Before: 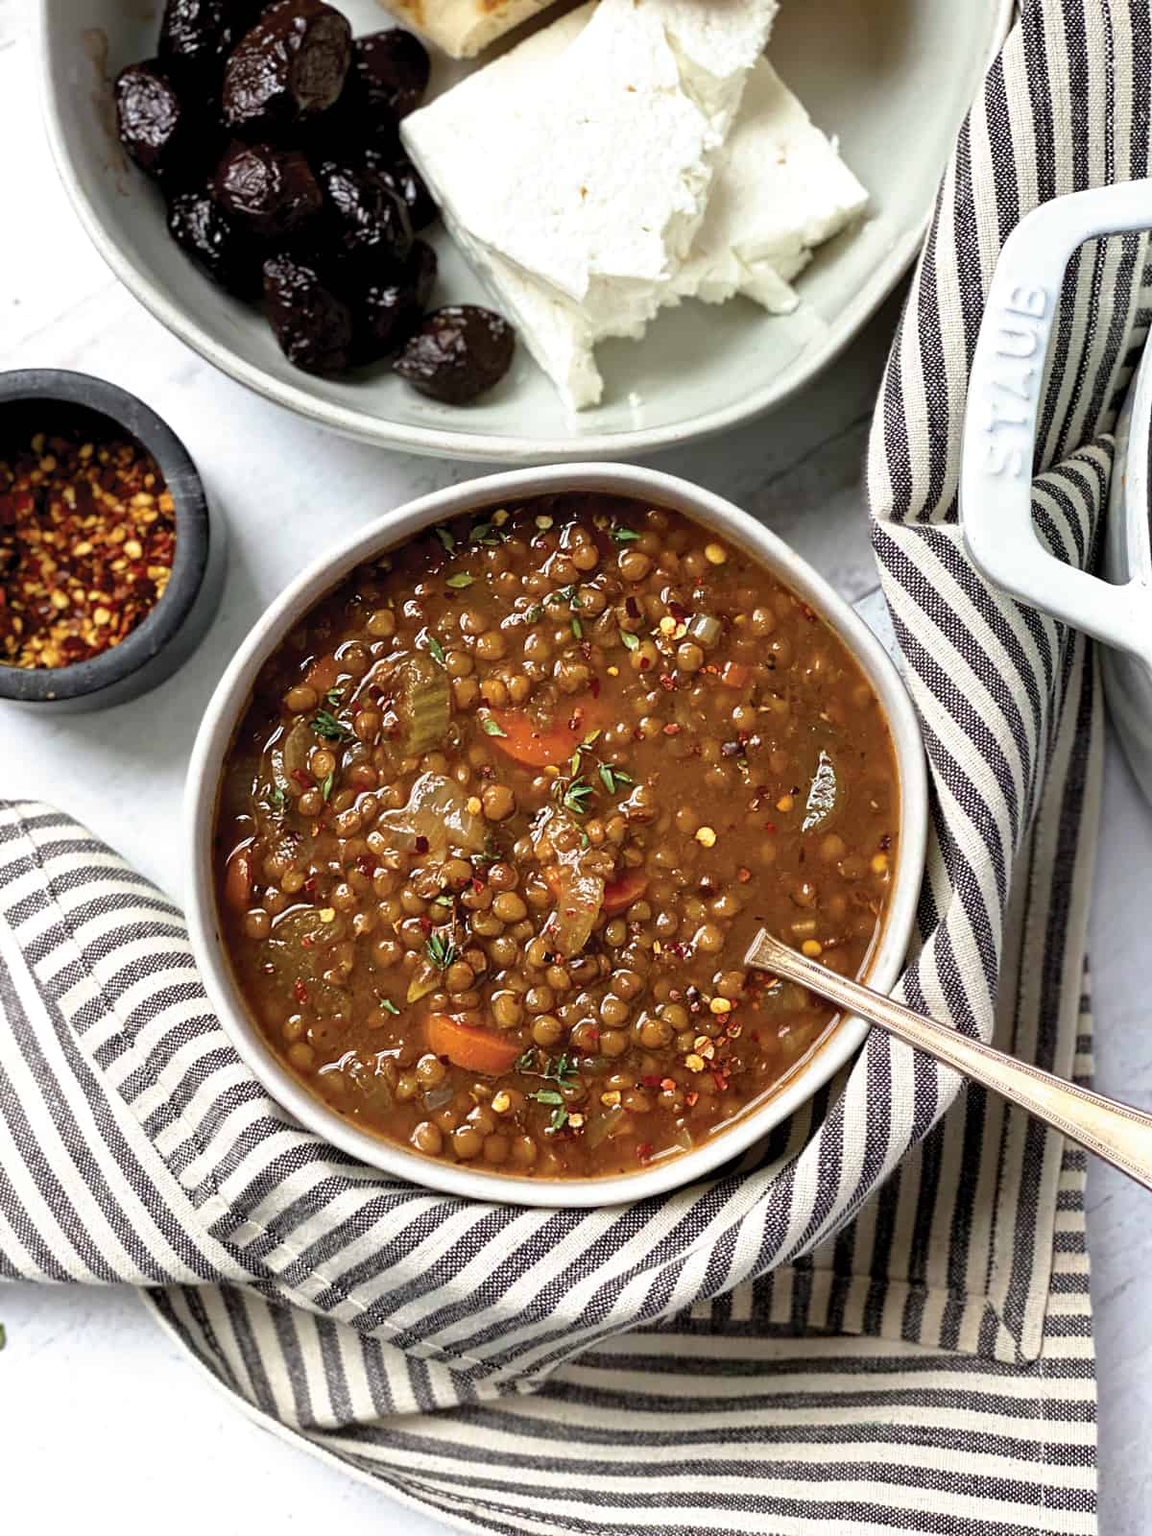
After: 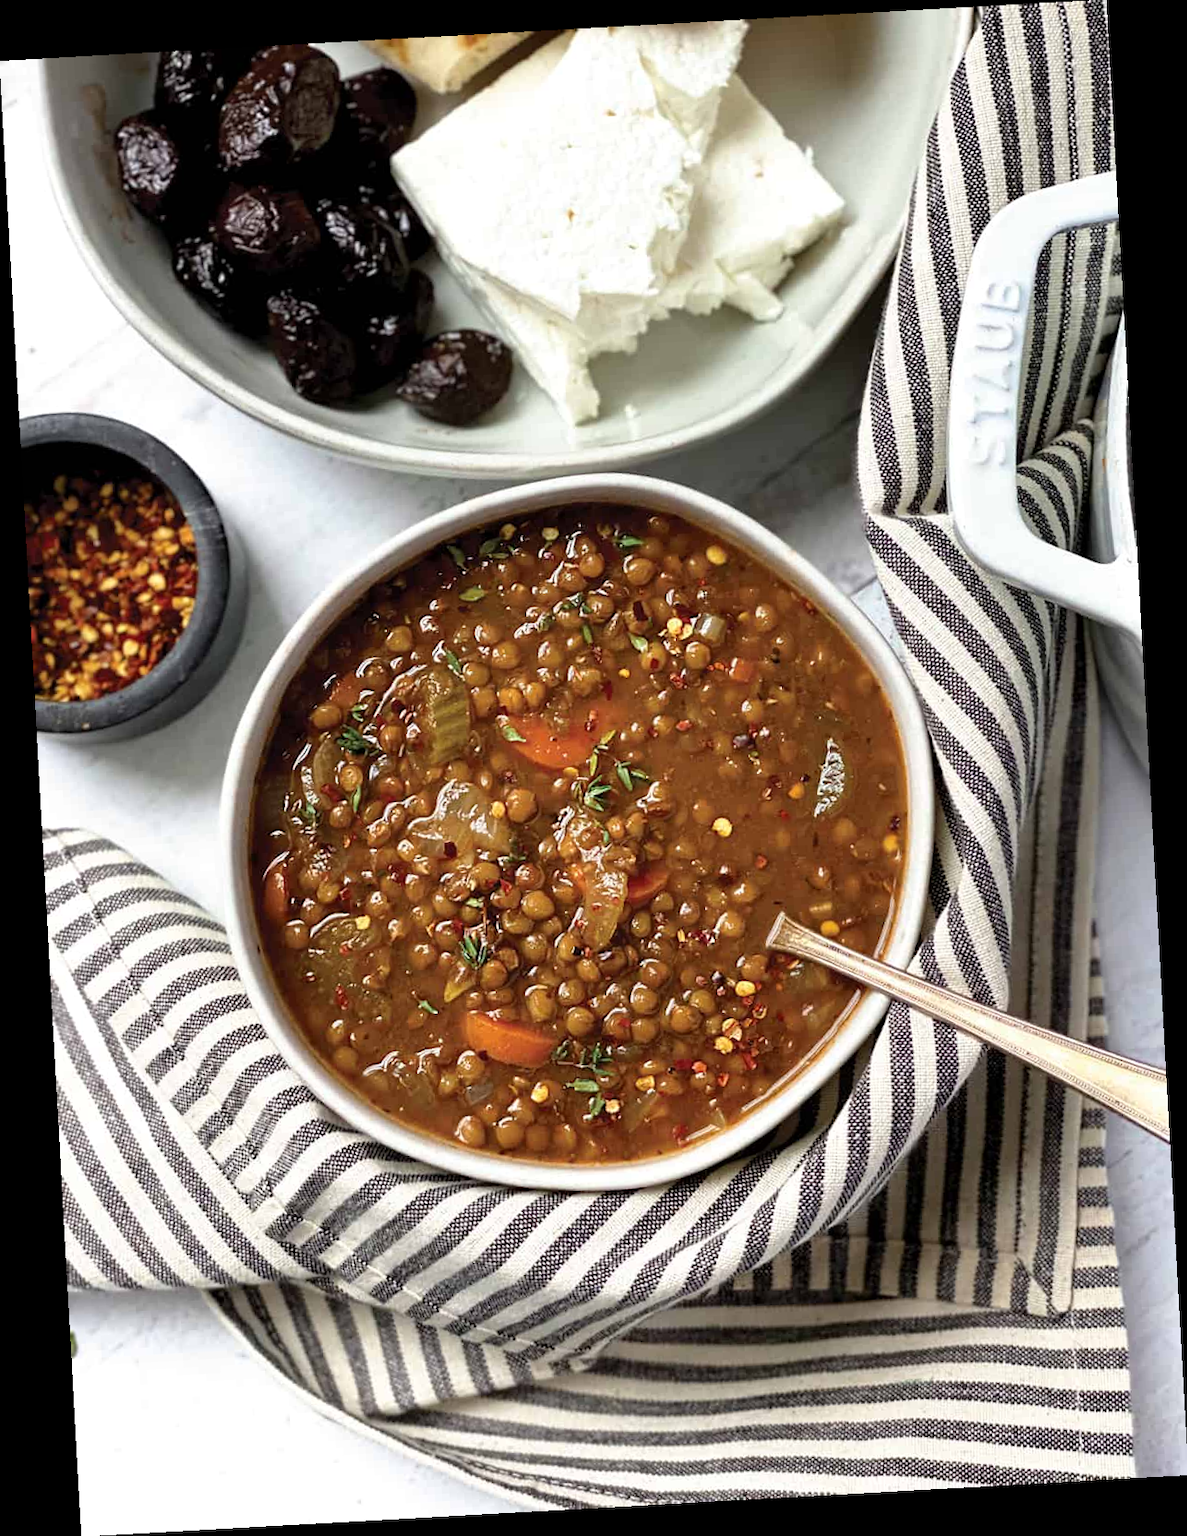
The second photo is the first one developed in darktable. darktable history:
color balance: mode lift, gamma, gain (sRGB)
rotate and perspective: rotation -3.18°, automatic cropping off
